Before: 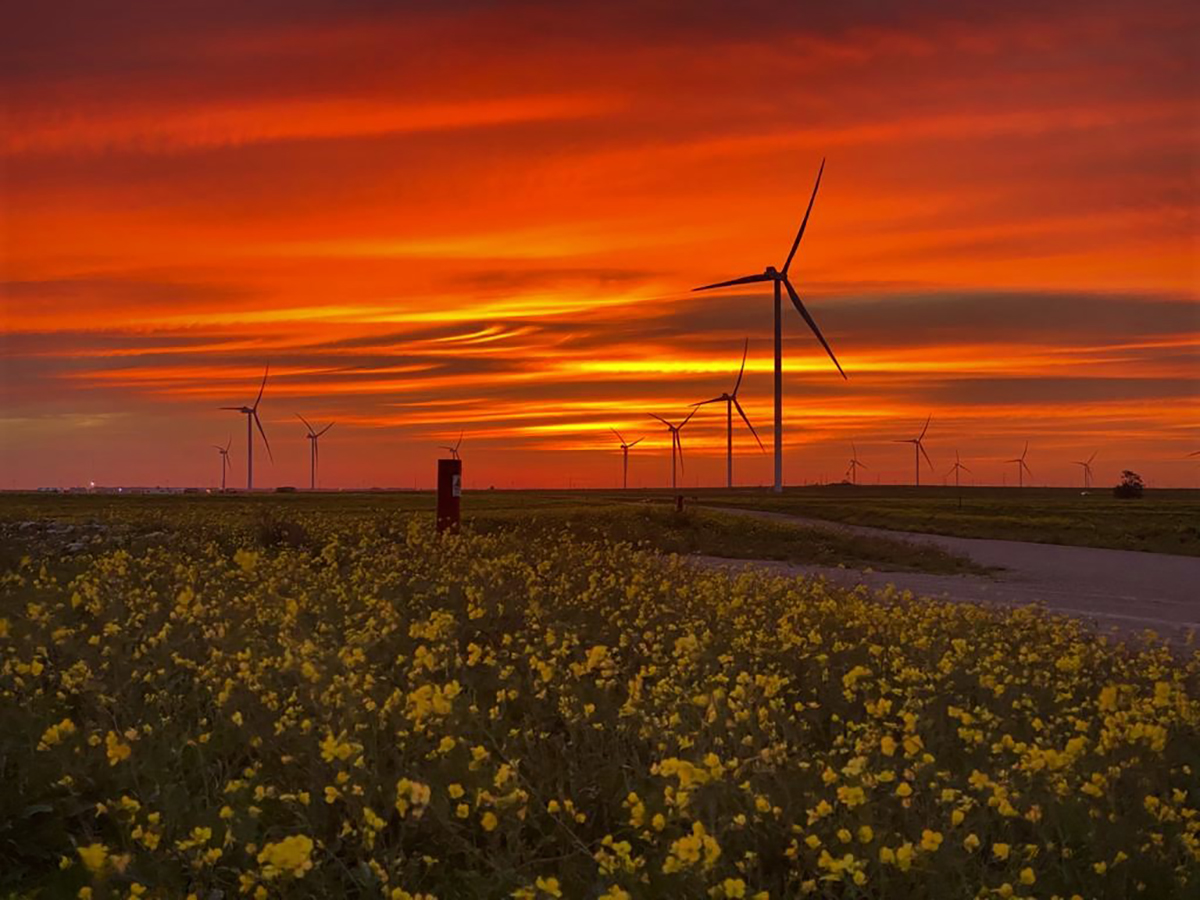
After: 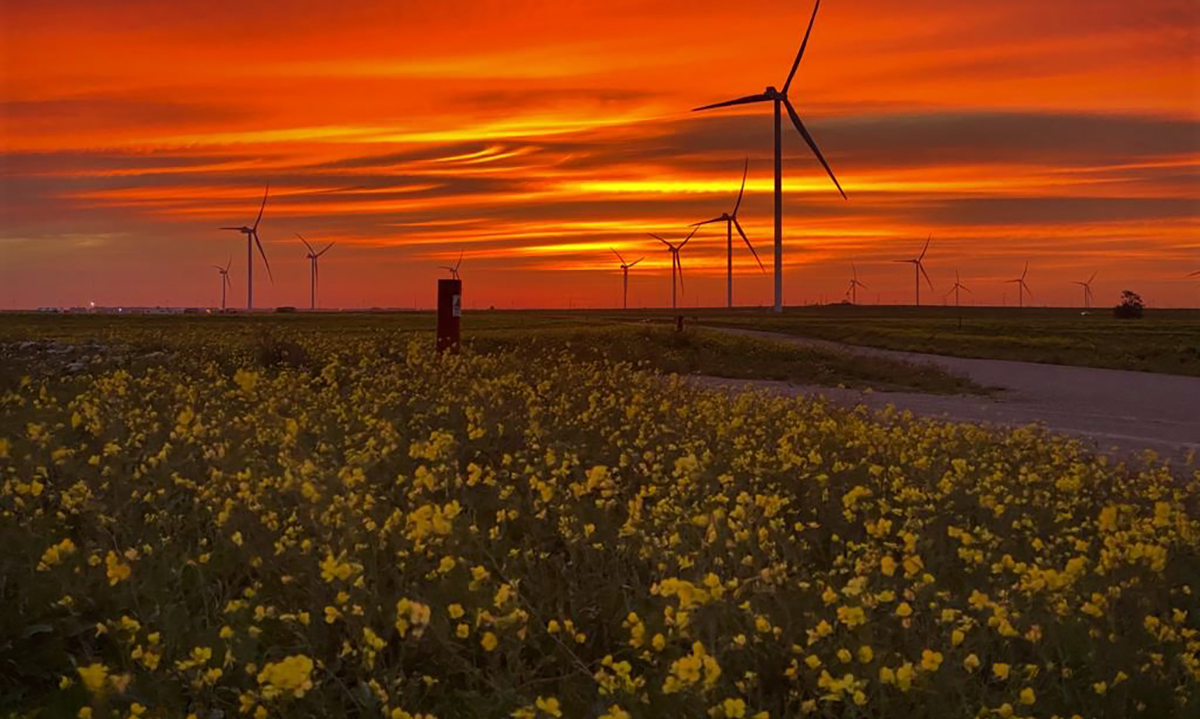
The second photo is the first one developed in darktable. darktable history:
crop and rotate: top 20.095%
